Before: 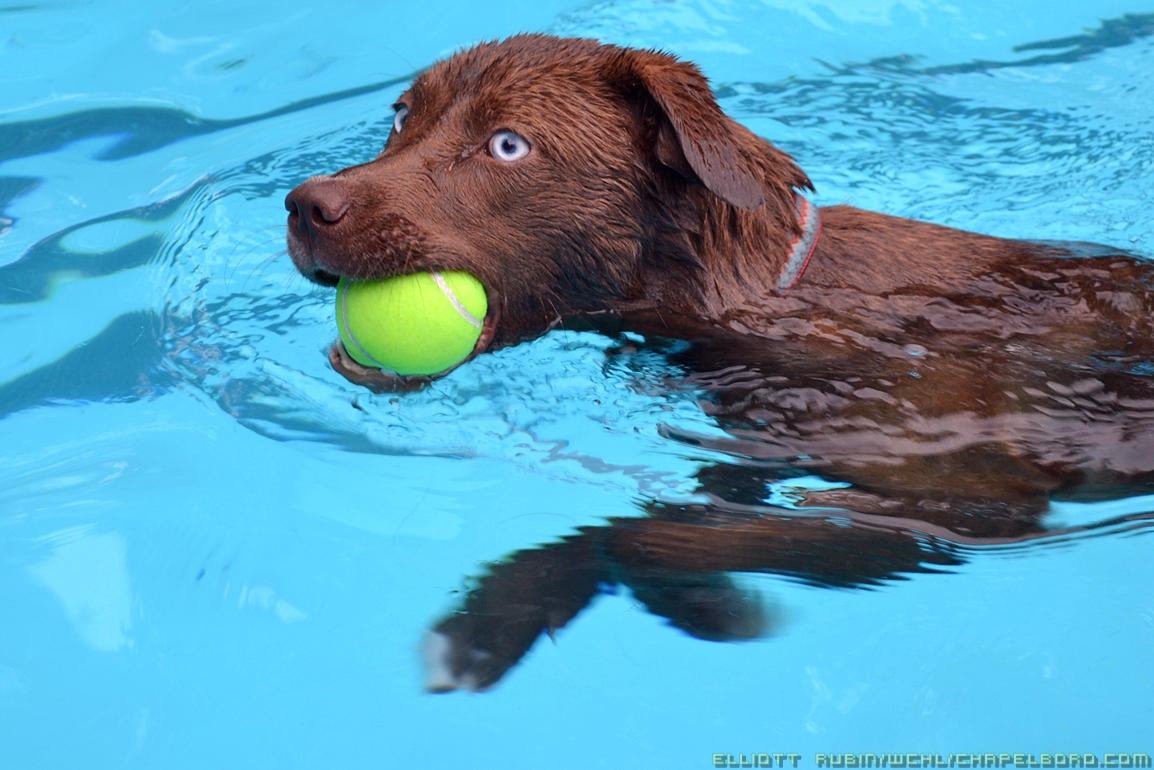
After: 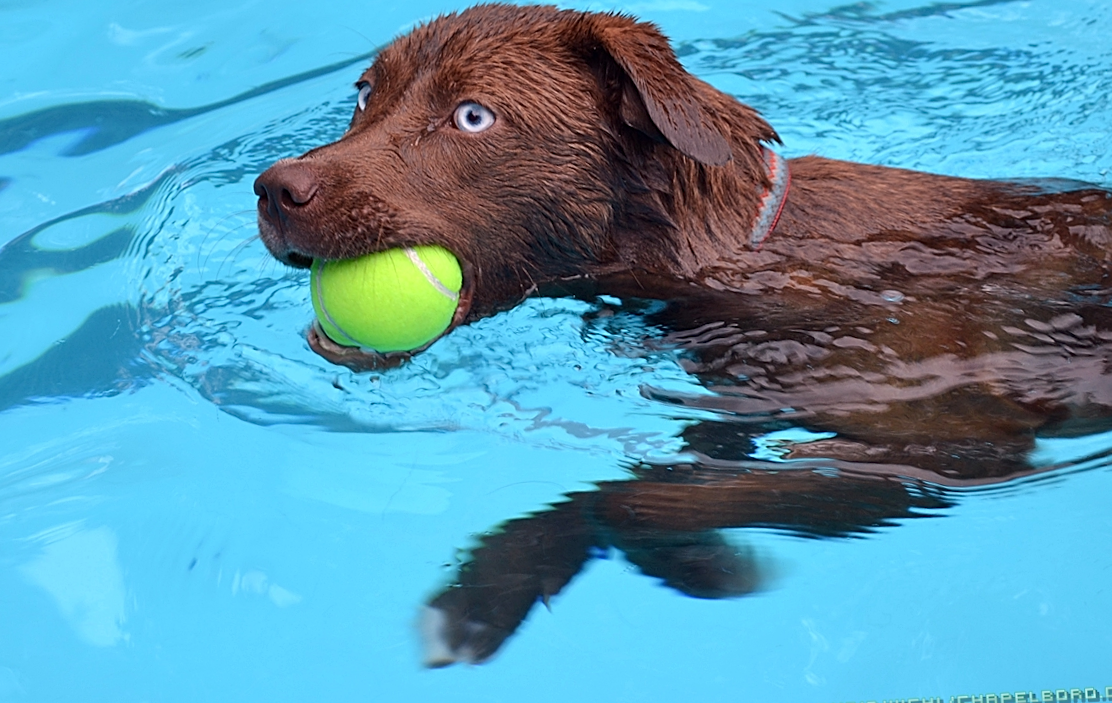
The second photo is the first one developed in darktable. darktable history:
sharpen: on, module defaults
rotate and perspective: rotation -3.52°, crop left 0.036, crop right 0.964, crop top 0.081, crop bottom 0.919
